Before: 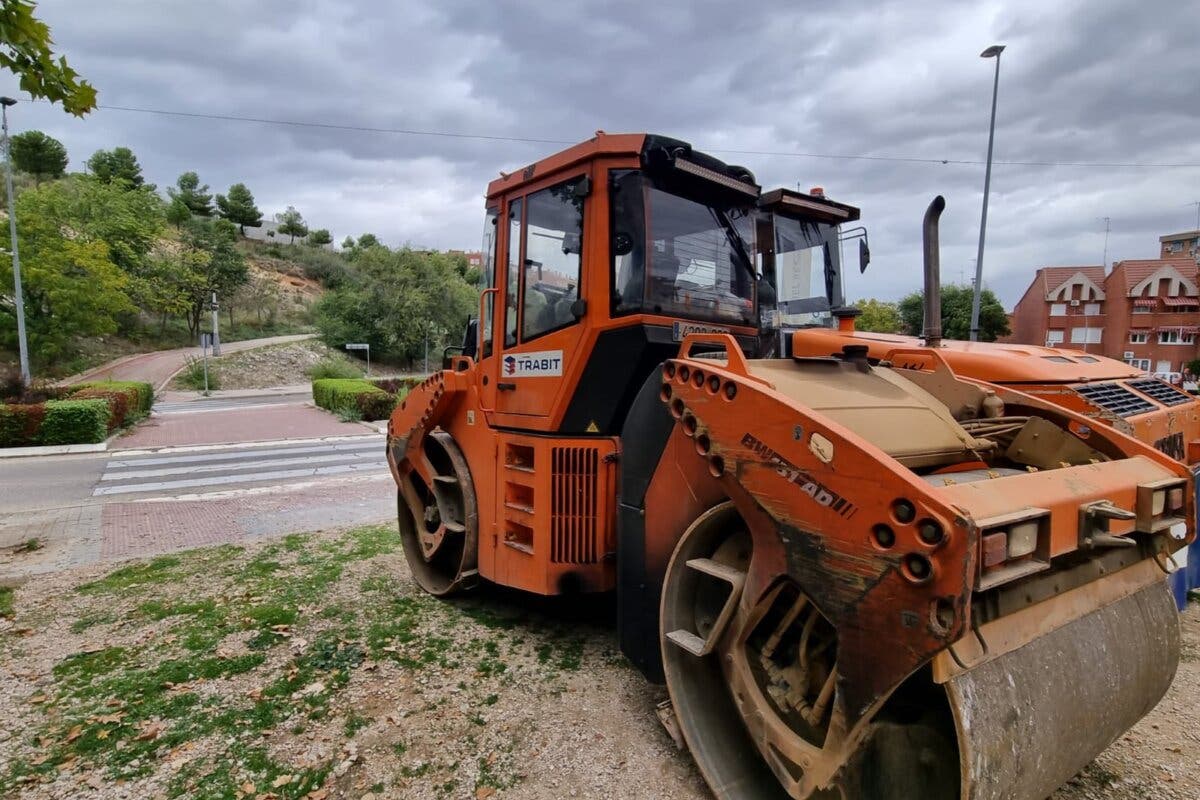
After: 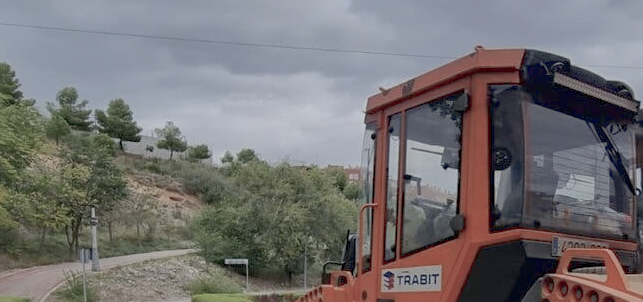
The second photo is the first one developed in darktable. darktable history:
shadows and highlights: on, module defaults
color contrast: green-magenta contrast 0.96
sharpen: amount 0.2
crop: left 10.121%, top 10.631%, right 36.218%, bottom 51.526%
color balance rgb: perceptual saturation grading › global saturation -27.94%, hue shift -2.27°, contrast -21.26%
color balance: input saturation 80.07%
